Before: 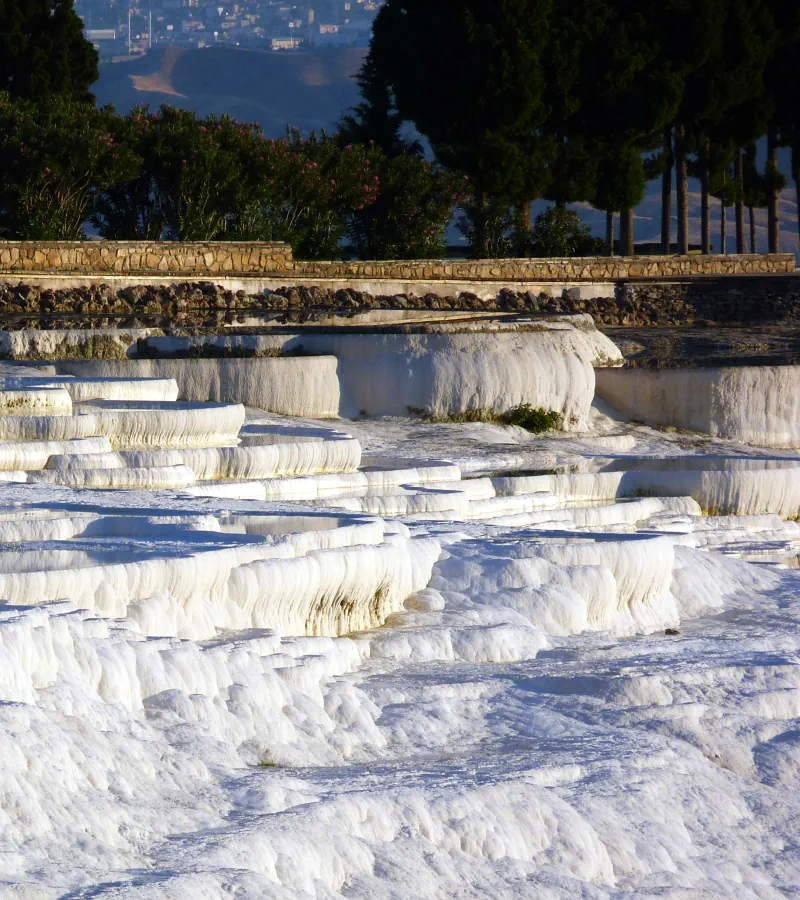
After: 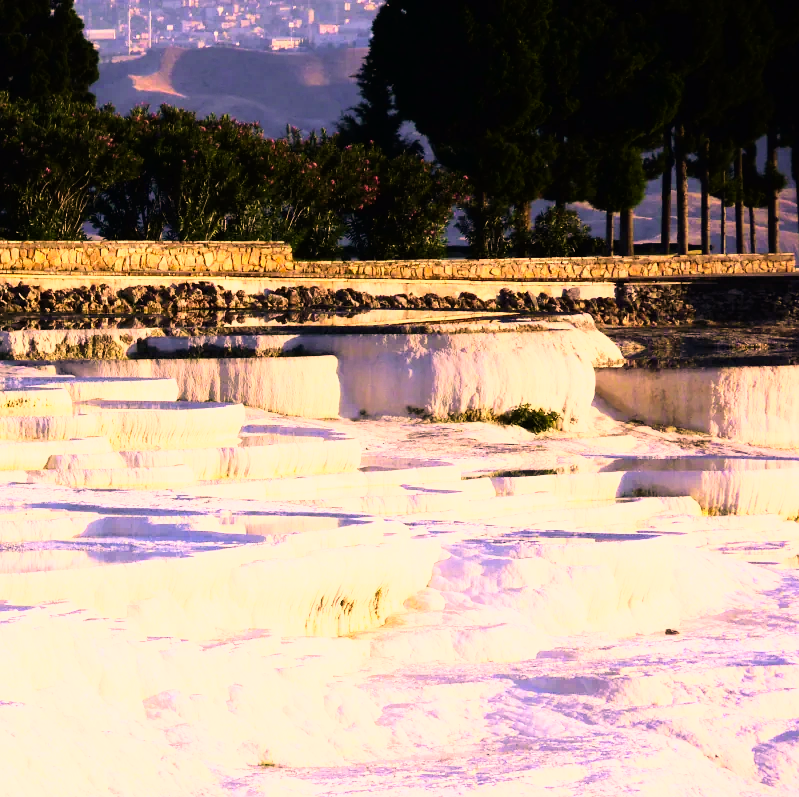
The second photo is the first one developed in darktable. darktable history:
exposure: exposure 0.2 EV, compensate highlight preservation false
tone equalizer: edges refinement/feathering 500, mask exposure compensation -1.57 EV, preserve details no
base curve: curves: ch0 [(0, 0) (0.007, 0.004) (0.027, 0.03) (0.046, 0.07) (0.207, 0.54) (0.442, 0.872) (0.673, 0.972) (1, 1)]
crop and rotate: top 0%, bottom 11.411%
color correction: highlights a* 22.13, highlights b* 21.94
velvia: on, module defaults
